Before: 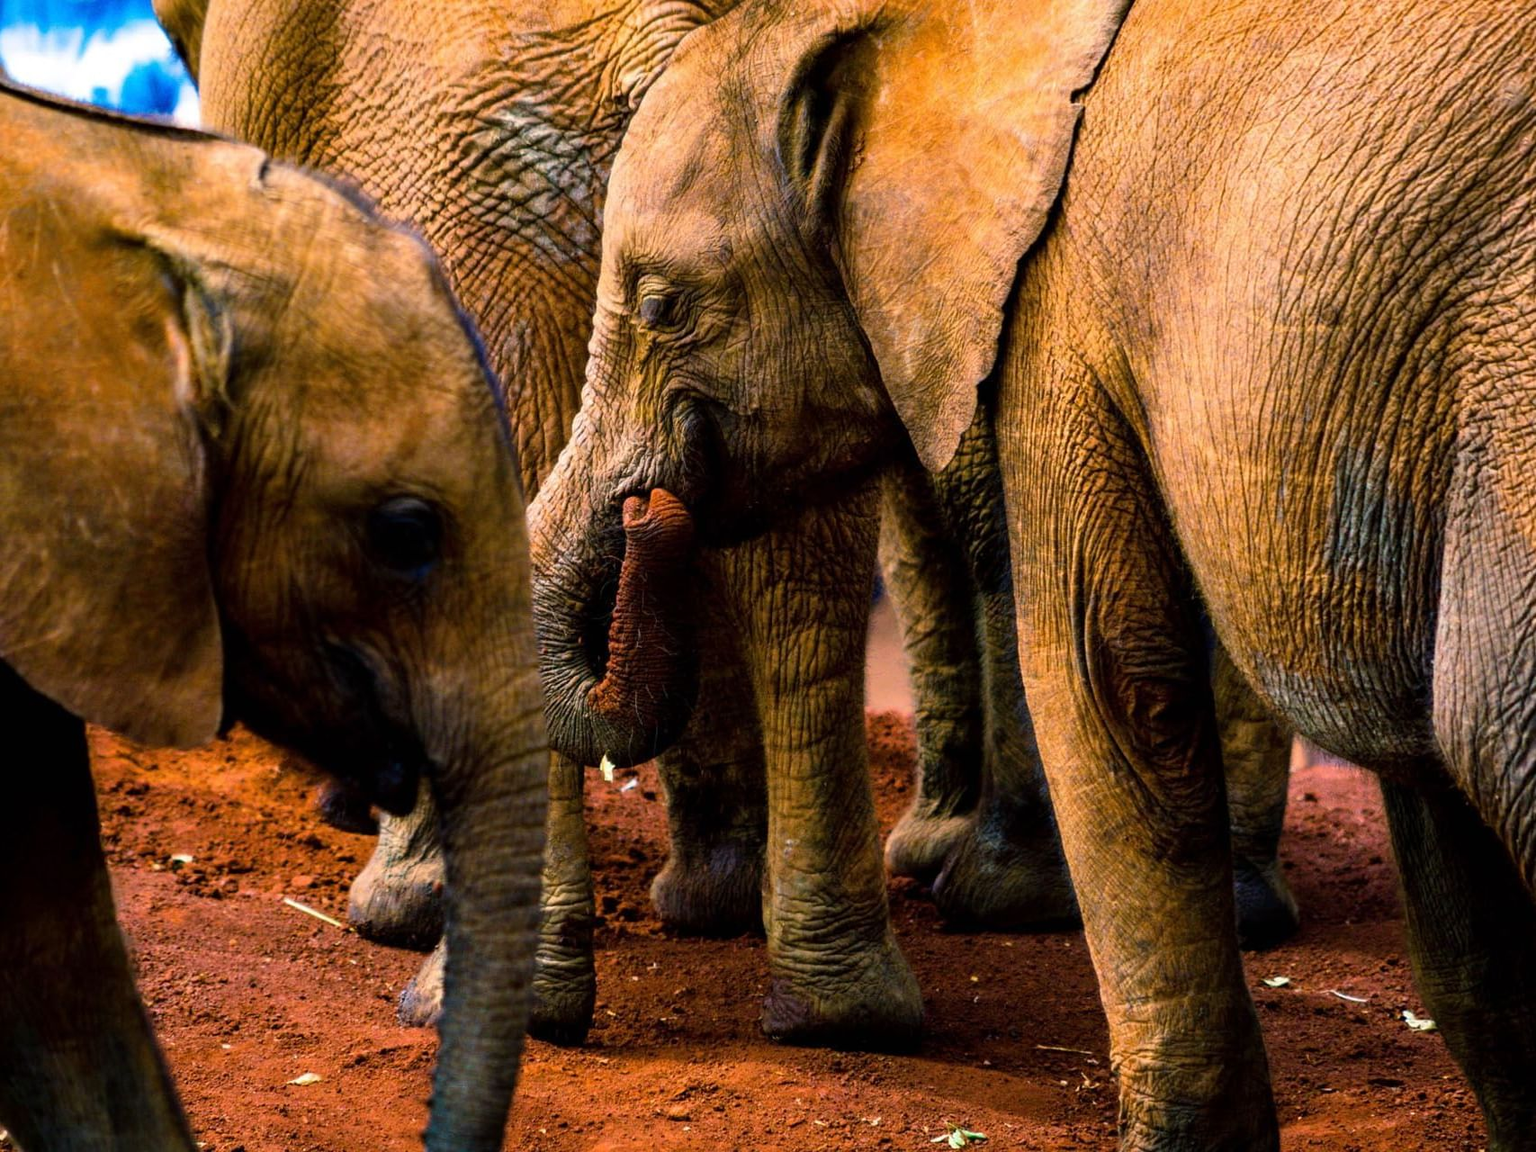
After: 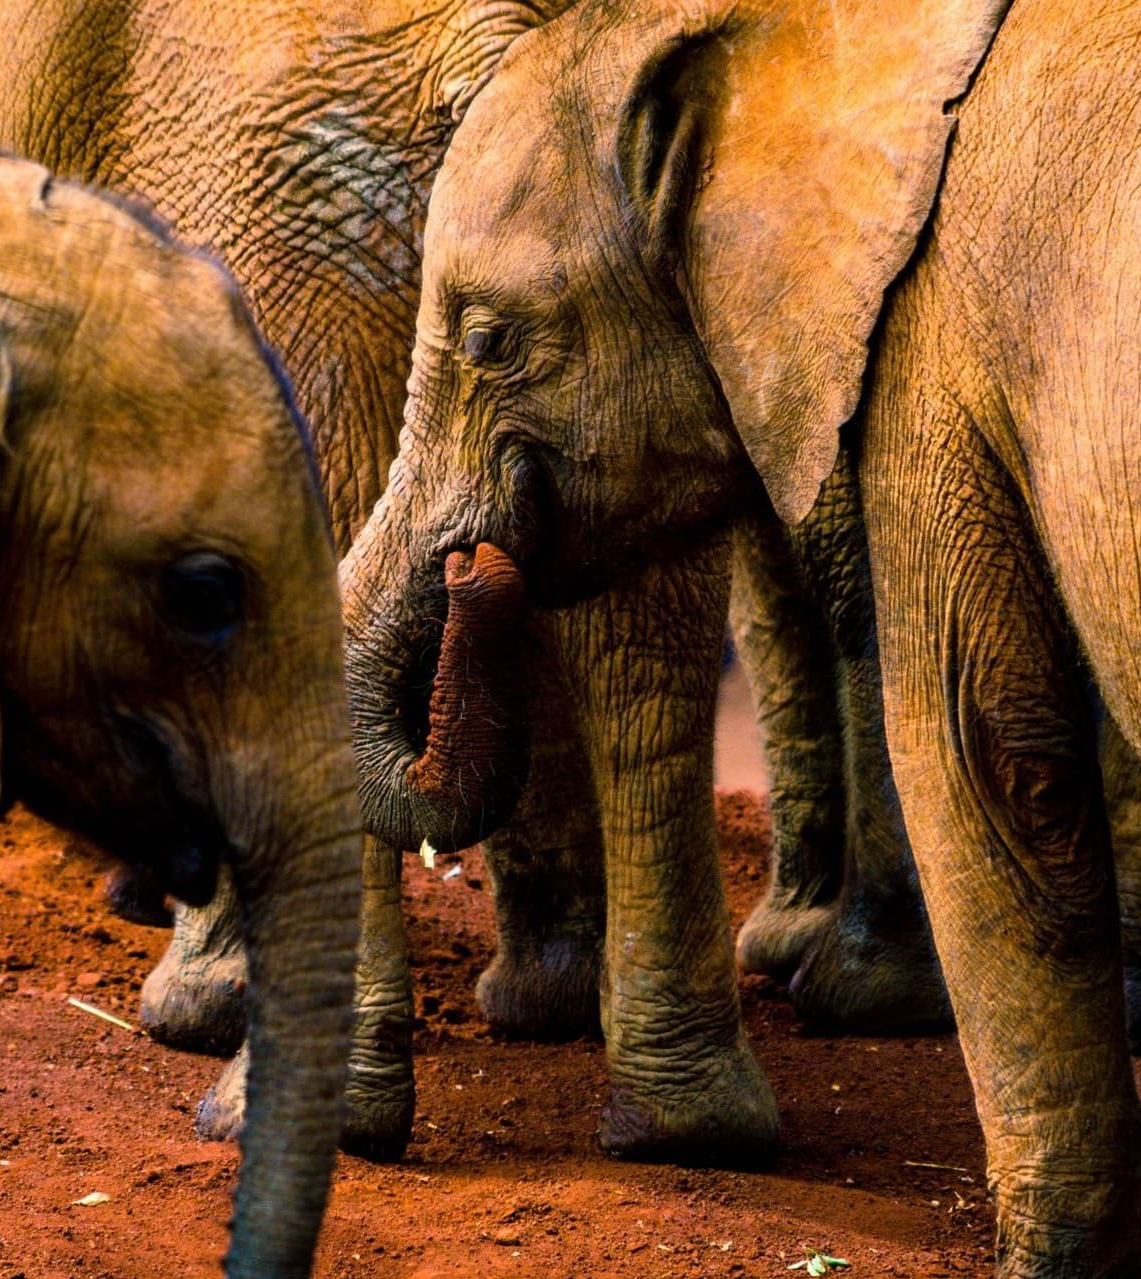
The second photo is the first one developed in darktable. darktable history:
crop and rotate: left 14.491%, right 18.64%
